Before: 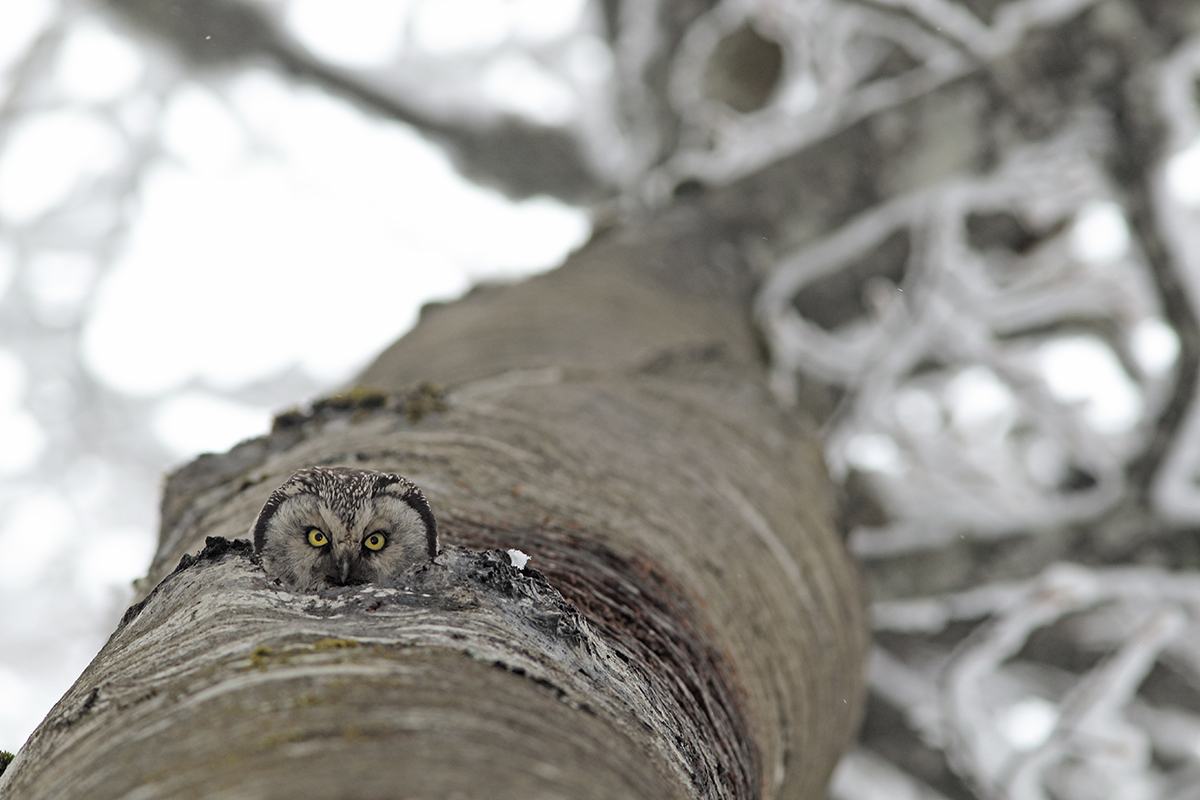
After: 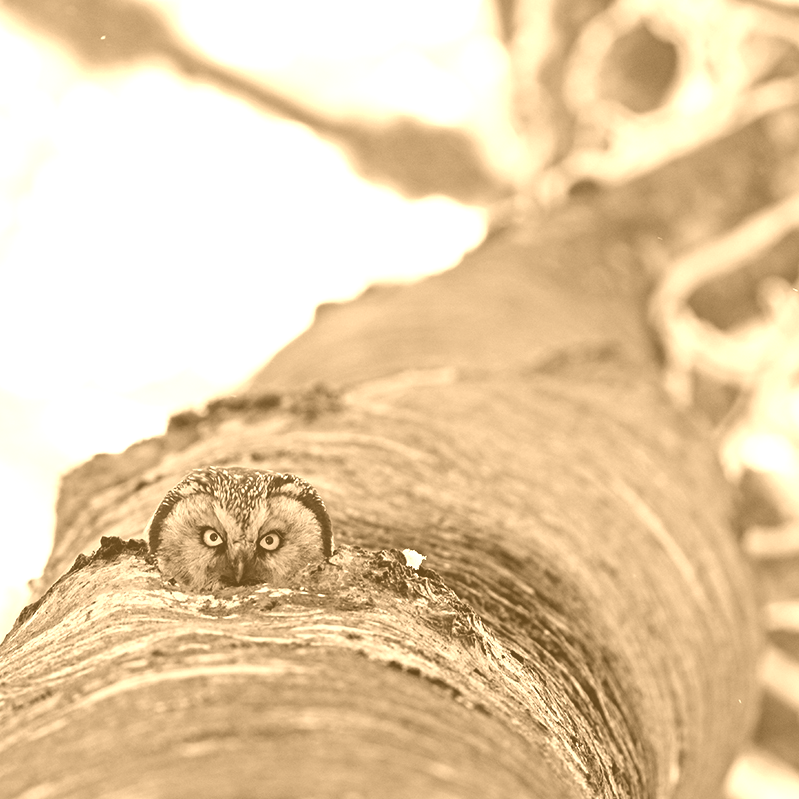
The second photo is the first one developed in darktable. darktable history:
colorize: hue 28.8°, source mix 100%
crop and rotate: left 8.786%, right 24.548%
tone curve: curves: ch0 [(0, 0.036) (0.119, 0.115) (0.461, 0.479) (0.715, 0.767) (0.817, 0.865) (1, 0.998)]; ch1 [(0, 0) (0.377, 0.416) (0.44, 0.478) (0.487, 0.498) (0.514, 0.525) (0.538, 0.552) (0.67, 0.688) (1, 1)]; ch2 [(0, 0) (0.38, 0.405) (0.463, 0.445) (0.492, 0.486) (0.524, 0.541) (0.578, 0.59) (0.653, 0.658) (1, 1)], color space Lab, independent channels, preserve colors none
